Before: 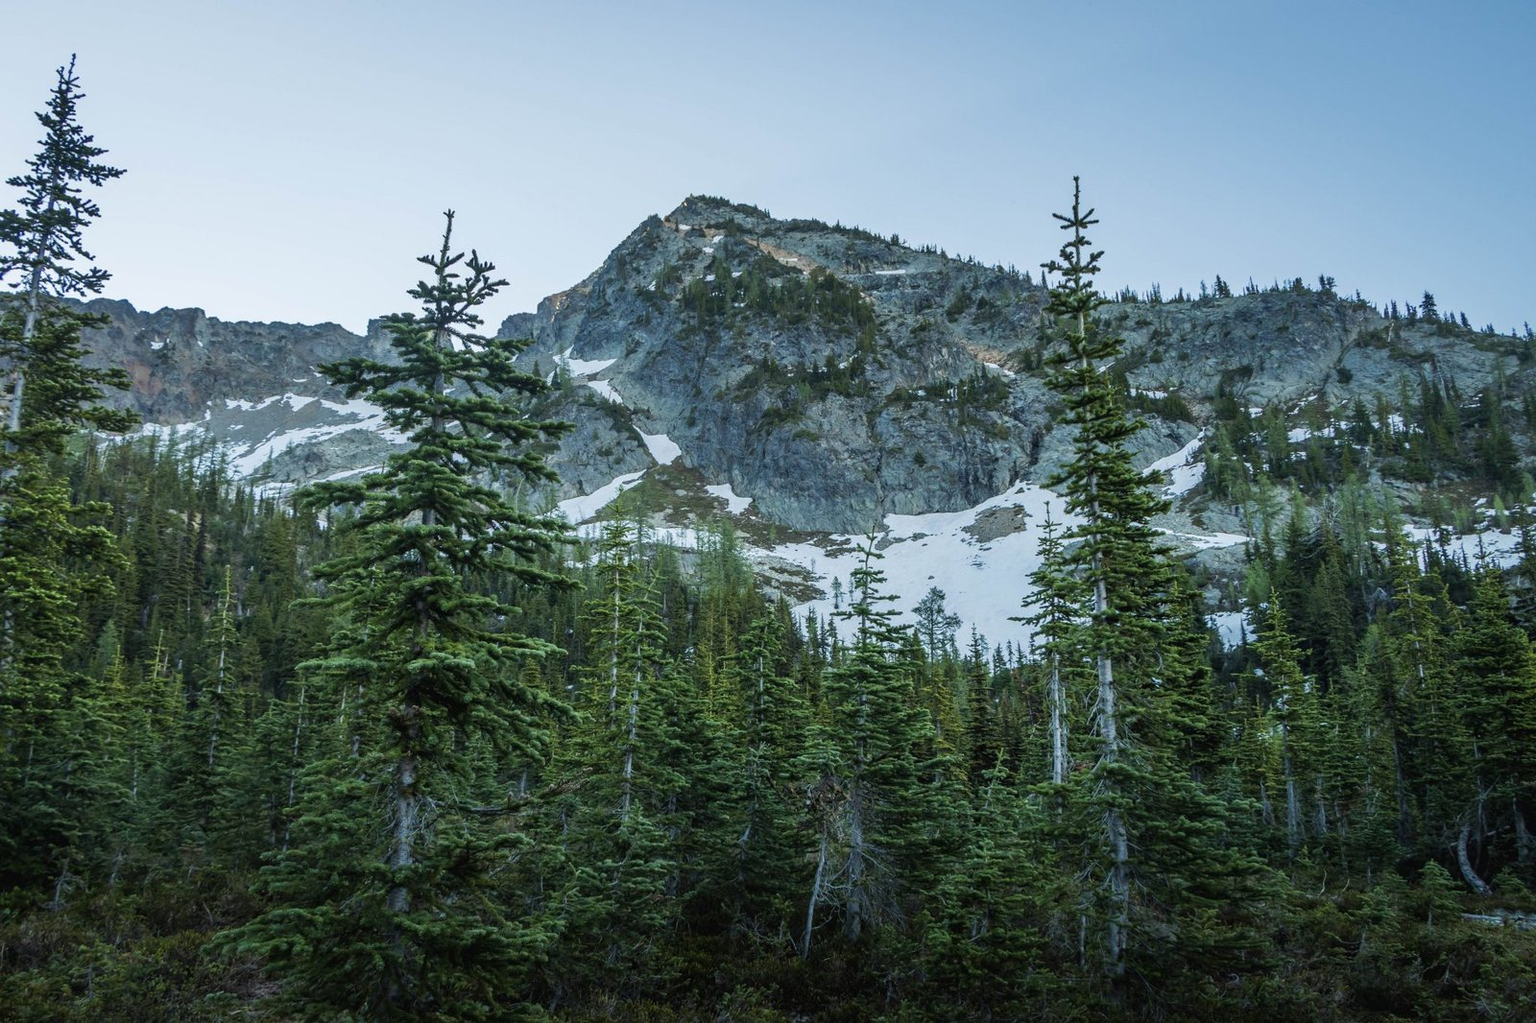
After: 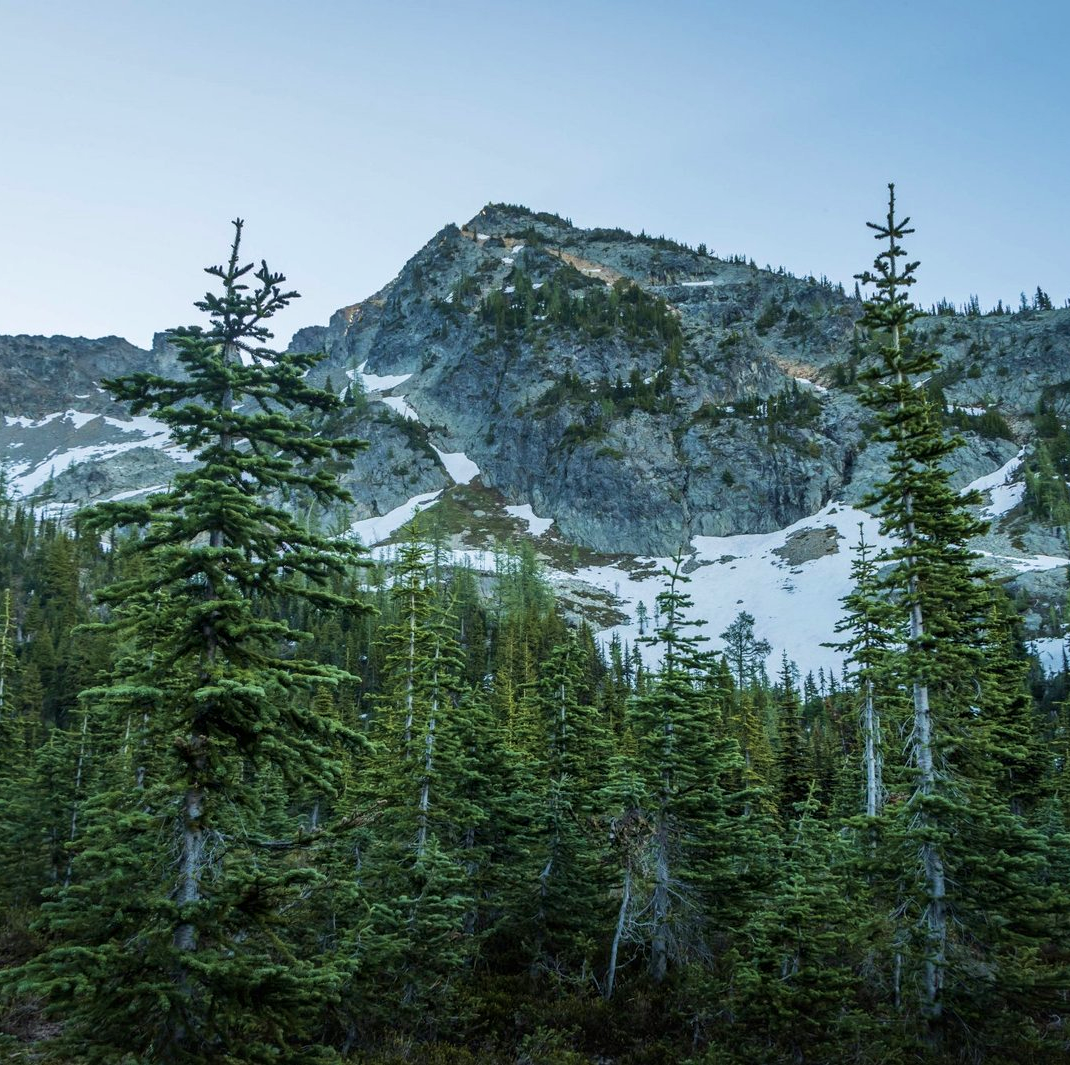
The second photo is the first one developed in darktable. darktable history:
crop and rotate: left 14.436%, right 18.678%
local contrast: mode bilateral grid, contrast 20, coarseness 50, detail 120%, midtone range 0.2
velvia: on, module defaults
